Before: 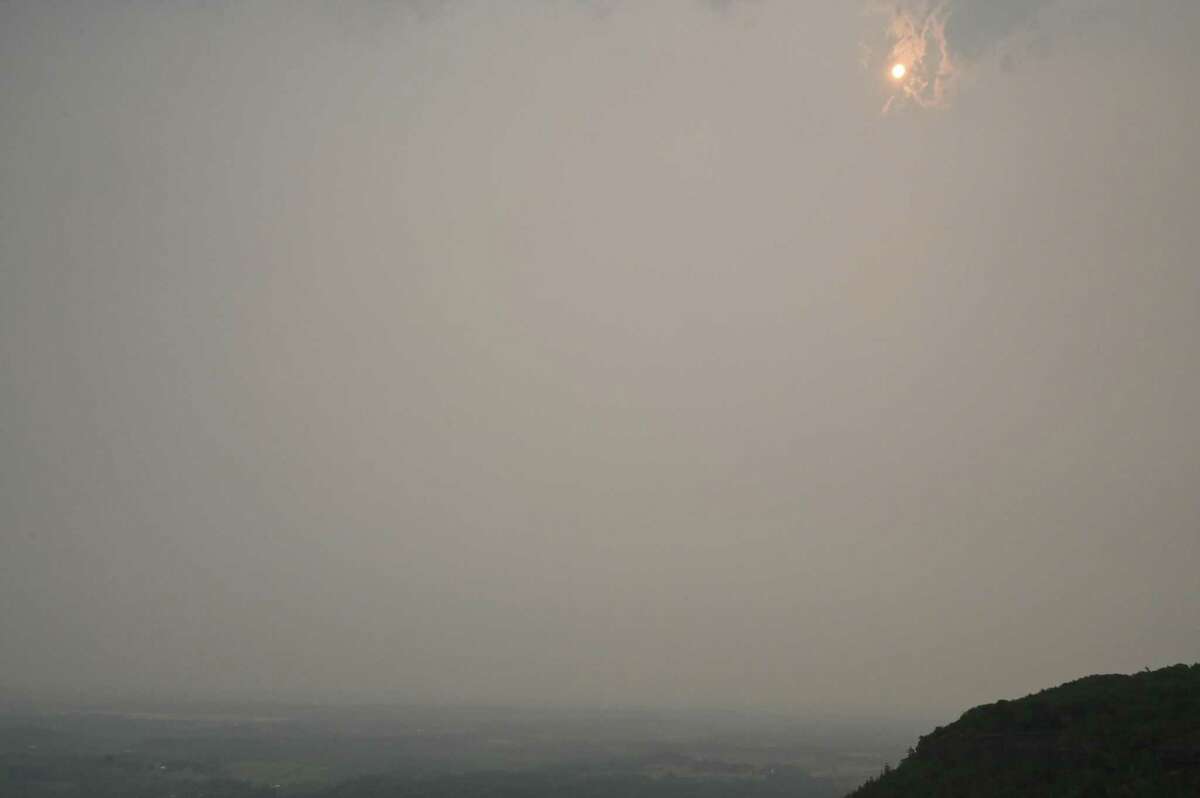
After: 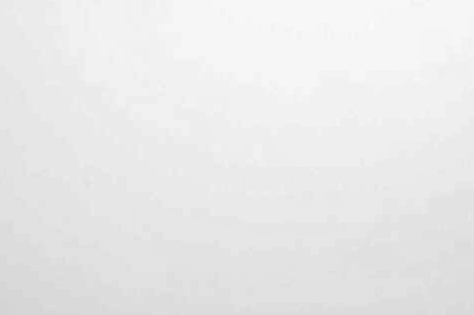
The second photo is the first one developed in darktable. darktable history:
shadows and highlights: shadows 25, highlights -25
exposure: black level correction 0, exposure 1.1 EV, compensate exposure bias true, compensate highlight preservation false
white balance: red 0.974, blue 1.044
rotate and perspective: rotation -0.45°, automatic cropping original format, crop left 0.008, crop right 0.992, crop top 0.012, crop bottom 0.988
monochrome: on, module defaults
crop: left 30%, top 30%, right 30%, bottom 30%
filmic rgb: black relative exposure -8.2 EV, white relative exposure 2.2 EV, threshold 3 EV, hardness 7.11, latitude 75%, contrast 1.325, highlights saturation mix -2%, shadows ↔ highlights balance 30%, preserve chrominance RGB euclidean norm, color science v5 (2021), contrast in shadows safe, contrast in highlights safe, enable highlight reconstruction true
